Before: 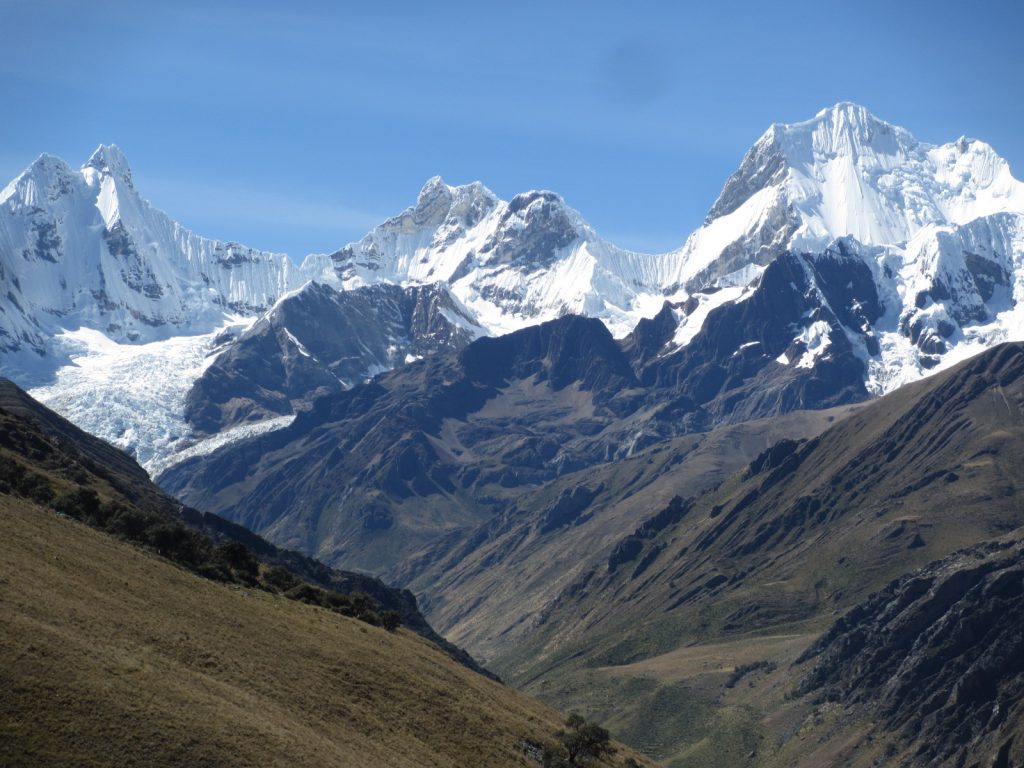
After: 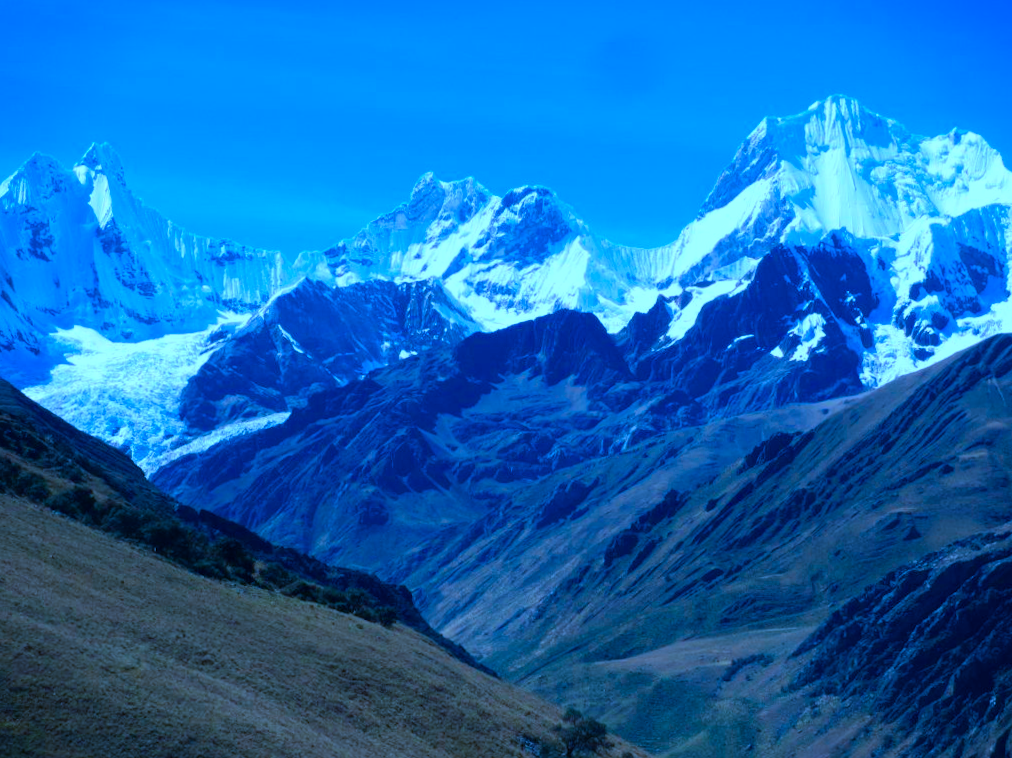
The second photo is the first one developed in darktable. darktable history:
color balance rgb: perceptual saturation grading › global saturation 35%, perceptual saturation grading › highlights -25%, perceptual saturation grading › shadows 25%, global vibrance 10%
rotate and perspective: rotation -0.45°, automatic cropping original format, crop left 0.008, crop right 0.992, crop top 0.012, crop bottom 0.988
color balance: contrast fulcrum 17.78%
color calibration: illuminant as shot in camera, x 0.442, y 0.413, temperature 2903.13 K
